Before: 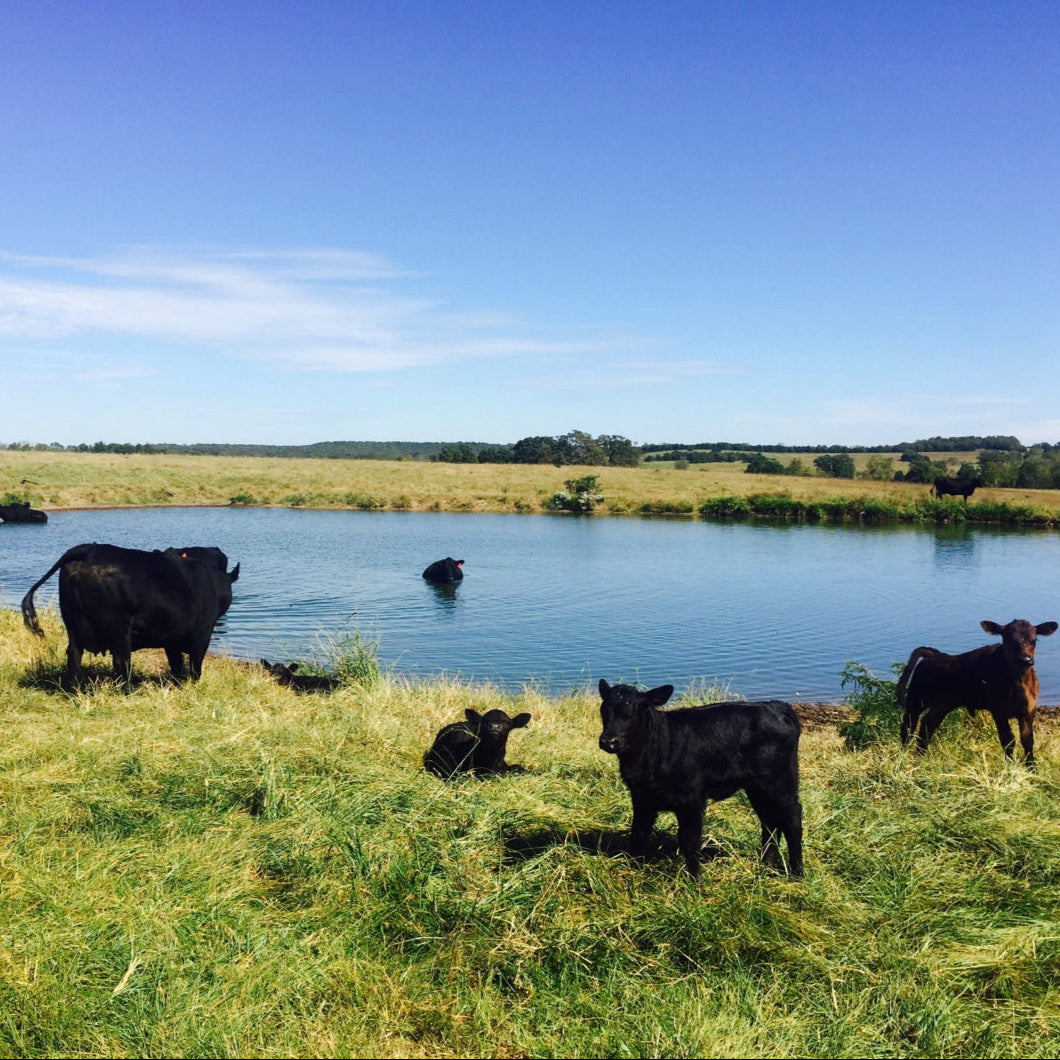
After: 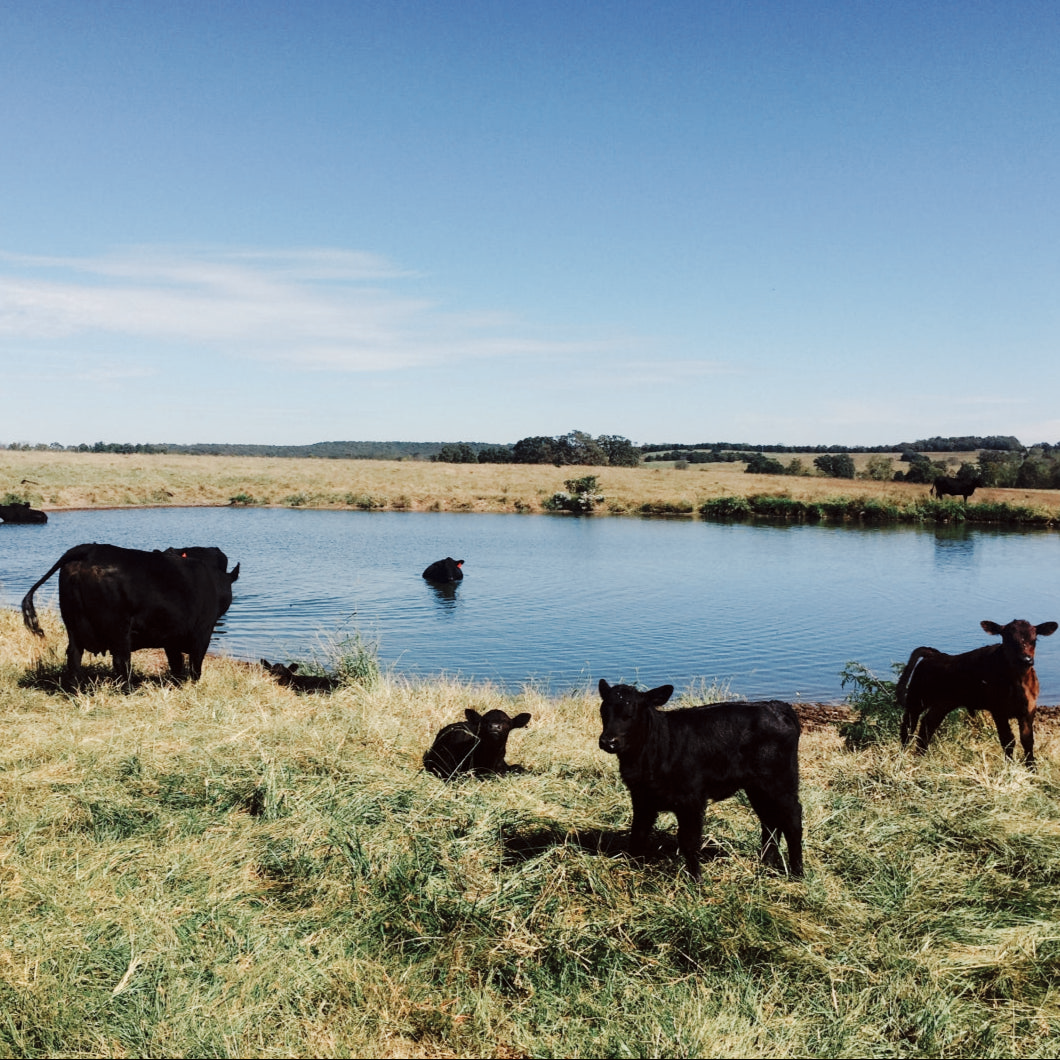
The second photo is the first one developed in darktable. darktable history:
tone curve: curves: ch0 [(0, 0) (0.003, 0.005) (0.011, 0.006) (0.025, 0.013) (0.044, 0.027) (0.069, 0.042) (0.1, 0.06) (0.136, 0.085) (0.177, 0.118) (0.224, 0.171) (0.277, 0.239) (0.335, 0.314) (0.399, 0.394) (0.468, 0.473) (0.543, 0.552) (0.623, 0.64) (0.709, 0.718) (0.801, 0.801) (0.898, 0.882) (1, 1)], preserve colors none
color look up table: target L [95.72, 93.06, 83.14, 83, 80.98, 80.1, 74.69, 57.47, 52.12, 39.62, 10.66, 200.49, 82.85, 76.01, 62.82, 51.35, 45.63, 42.46, 51.68, 52.15, 39.34, 40.3, 36.84, 29.98, 19.67, 11.87, 78.24, 66.21, 57.51, 44.77, 39.64, 57.12, 56.1, 53.76, 35.8, 43.37, 40.71, 34.05, 25.29, 25.59, 23.46, 16, 9.719, 2.54, 95.85, 87.81, 60.99, 58.5, 12.57], target a [-13.63, -20.98, 4.447, -40.49, -40.52, -16.29, -31.56, 6.407, -29.88, -18.86, -6.995, 0, 12.66, 5.22, 44.95, 44.08, 62.27, 59.37, 27.09, 28.72, 53.97, 54.49, 6.75, 13.93, 30.19, 22.75, 11.7, 35.69, 42.2, 56.77, 56.75, 15.97, -10.17, 1.518, 50.17, 1.692, 8.4, 26.73, 37, 34.7, 2.891, 27.29, 31.09, 7.016, -6.142, -30.29, -14.25, -20.64, -2.011], target b [29.41, 1.837, 46.75, 33.82, 9.123, 16.41, -13.39, 36.18, 14.55, -6.676, 7.182, 0, 20.68, 12.48, 40.51, 20.18, 49.14, 28.41, 7.49, 28.96, 47.52, 48.16, 3.769, 21.95, 28.63, 12.92, -9.002, -2.532, -13.05, 9.751, -1.27, -24.23, -45.37, -24.59, 19.64, -52.76, -52.13, 0.545, -23.19, 23.71, -26.53, -12.52, -42.29, -12.74, -0.696, -16.72, -34.8, -23.51, -9.443], num patches 49
